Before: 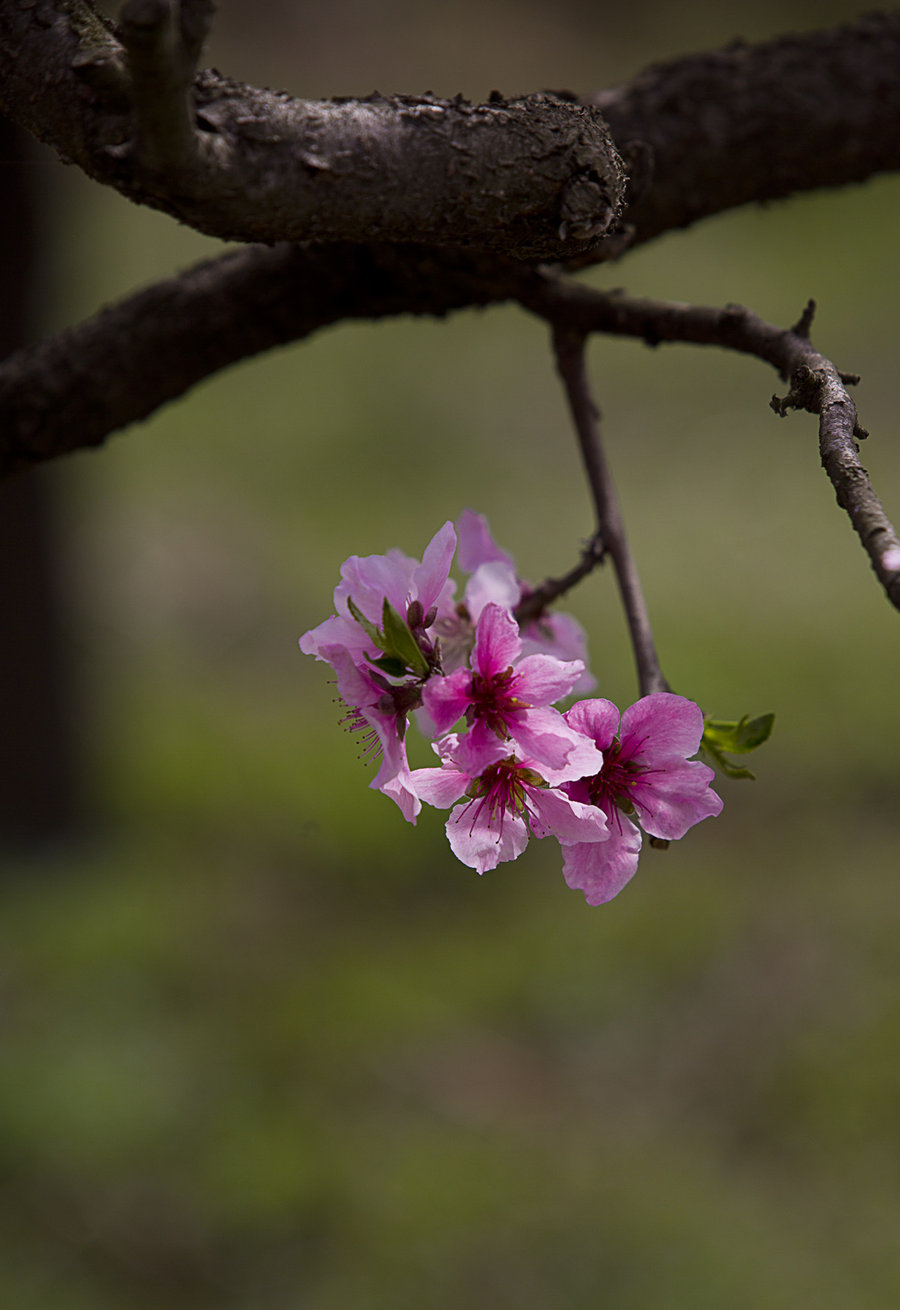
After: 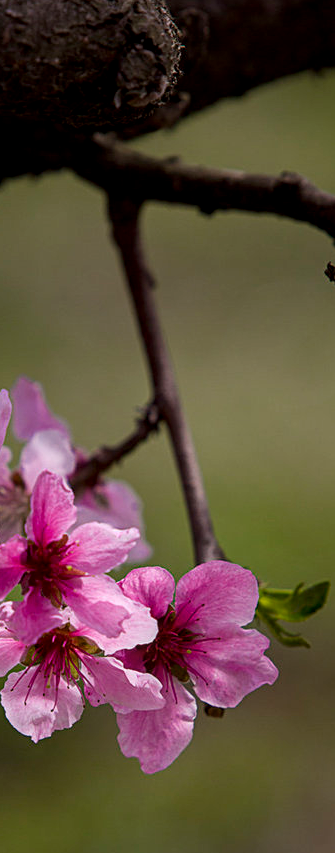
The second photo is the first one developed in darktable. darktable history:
crop and rotate: left 49.555%, top 10.112%, right 13.191%, bottom 24.766%
local contrast: on, module defaults
